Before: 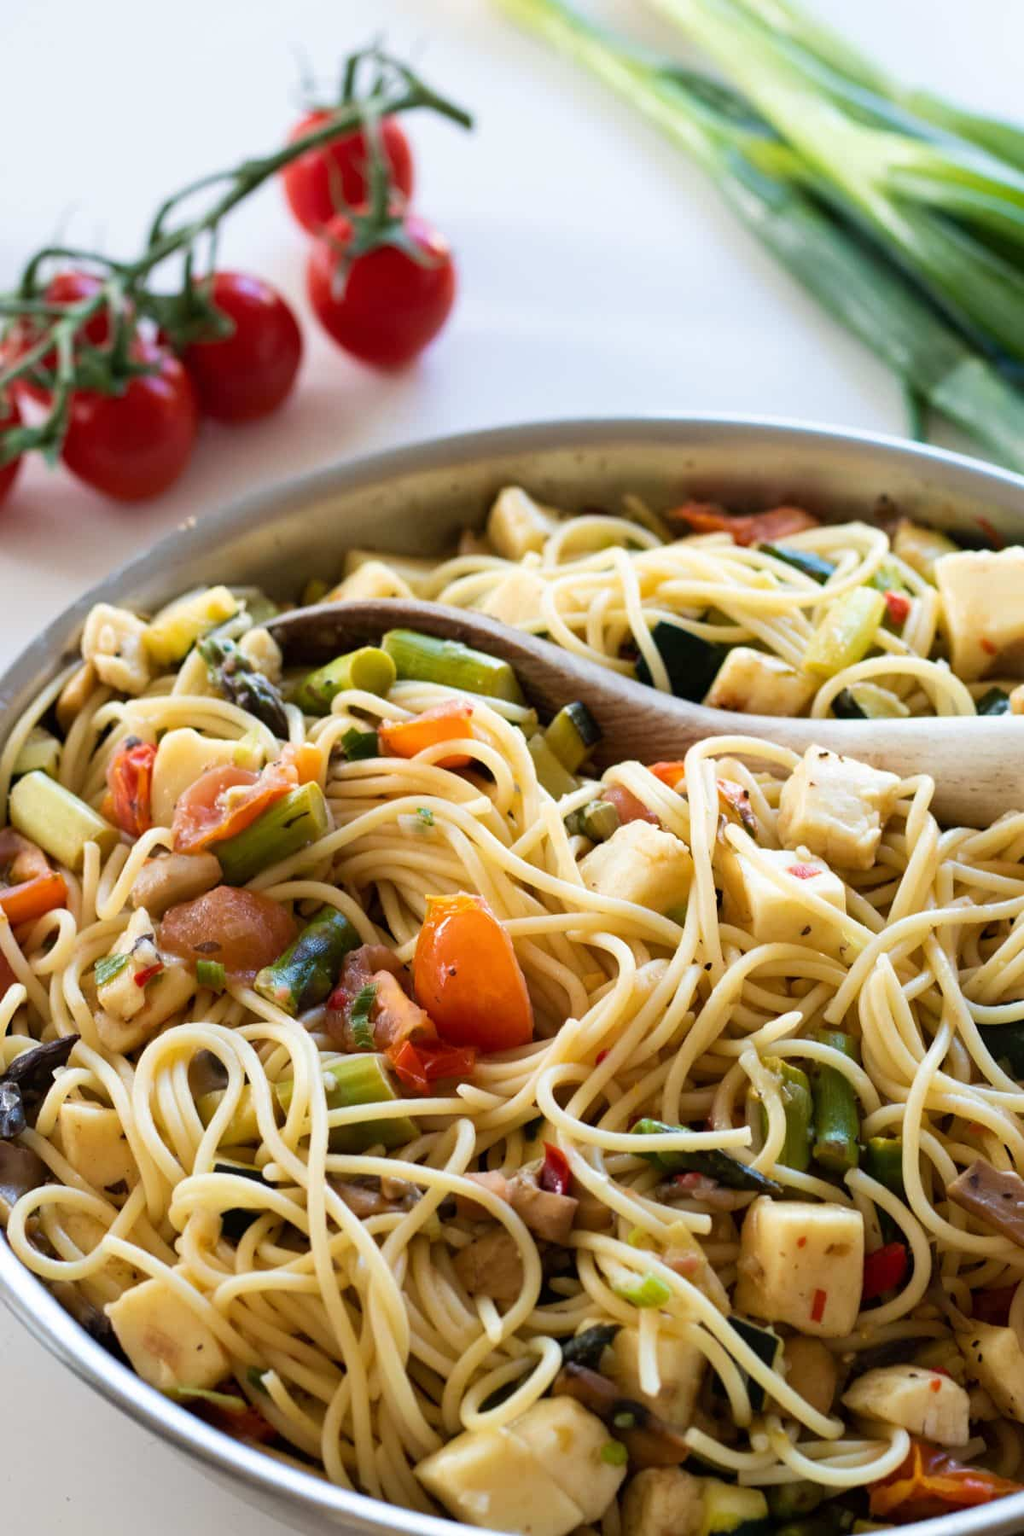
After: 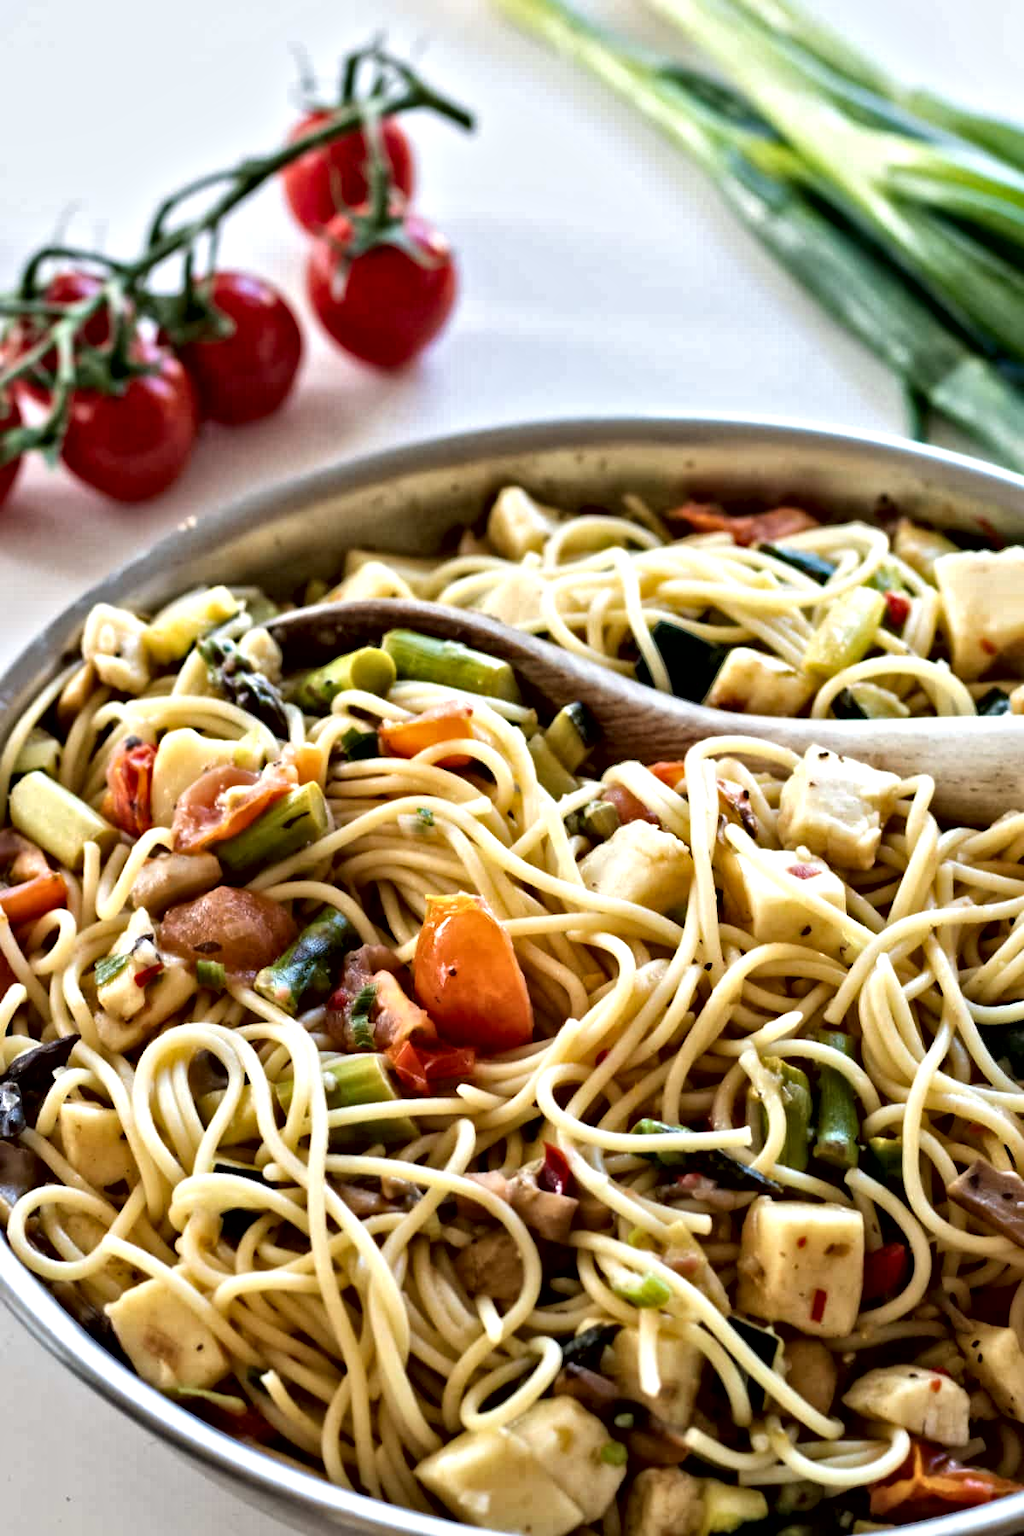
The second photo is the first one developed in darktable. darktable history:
local contrast: mode bilateral grid, contrast 20, coarseness 20, detail 150%, midtone range 0.2
contrast equalizer: y [[0.511, 0.558, 0.631, 0.632, 0.559, 0.512], [0.5 ×6], [0.5 ×6], [0 ×6], [0 ×6]] | blend: blend mode average, opacity 100%; mask: uniform (no mask)
